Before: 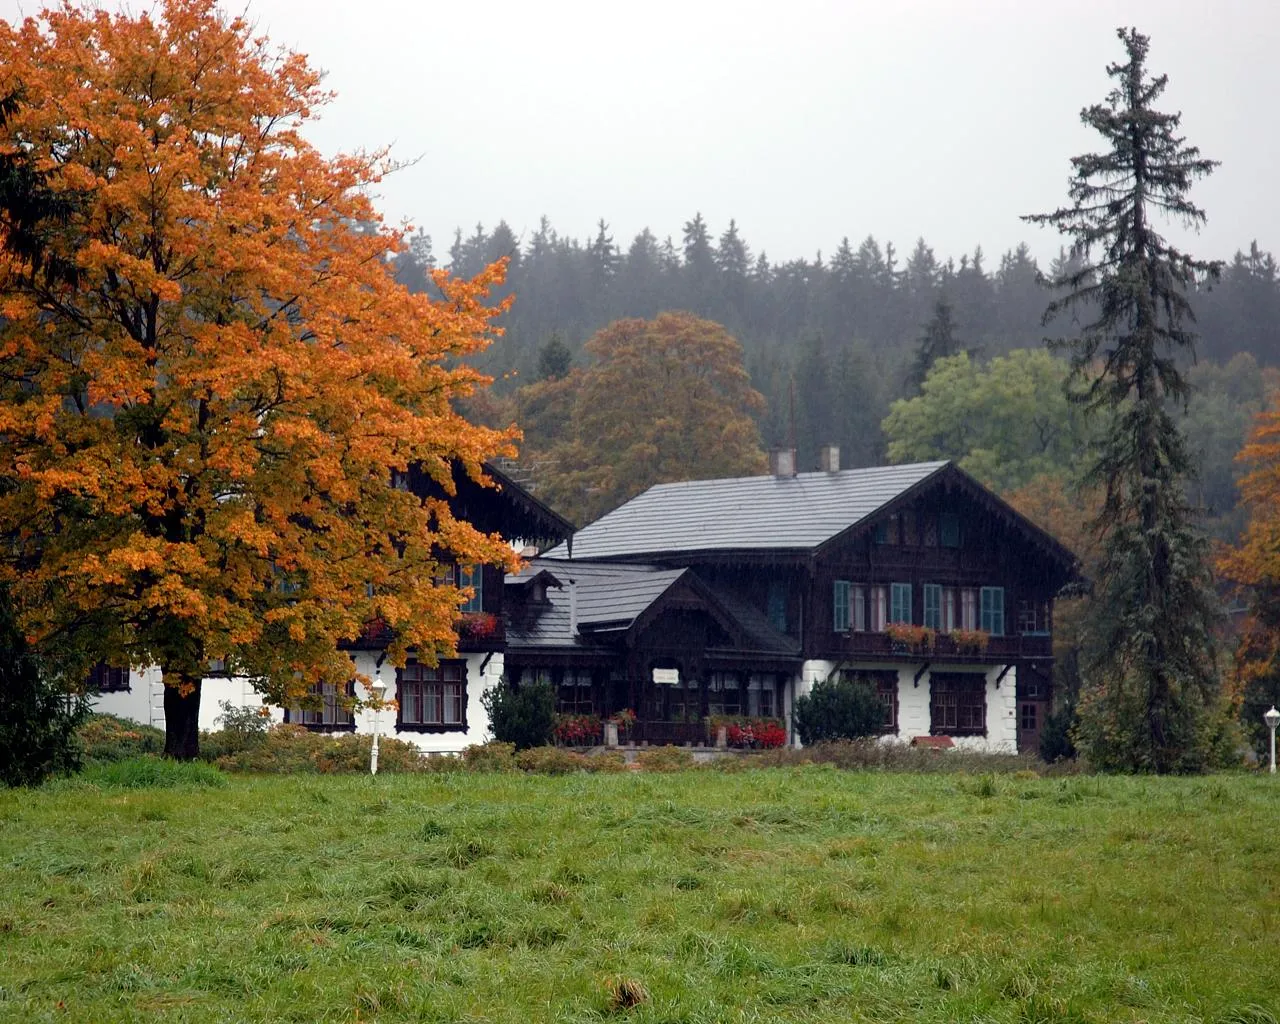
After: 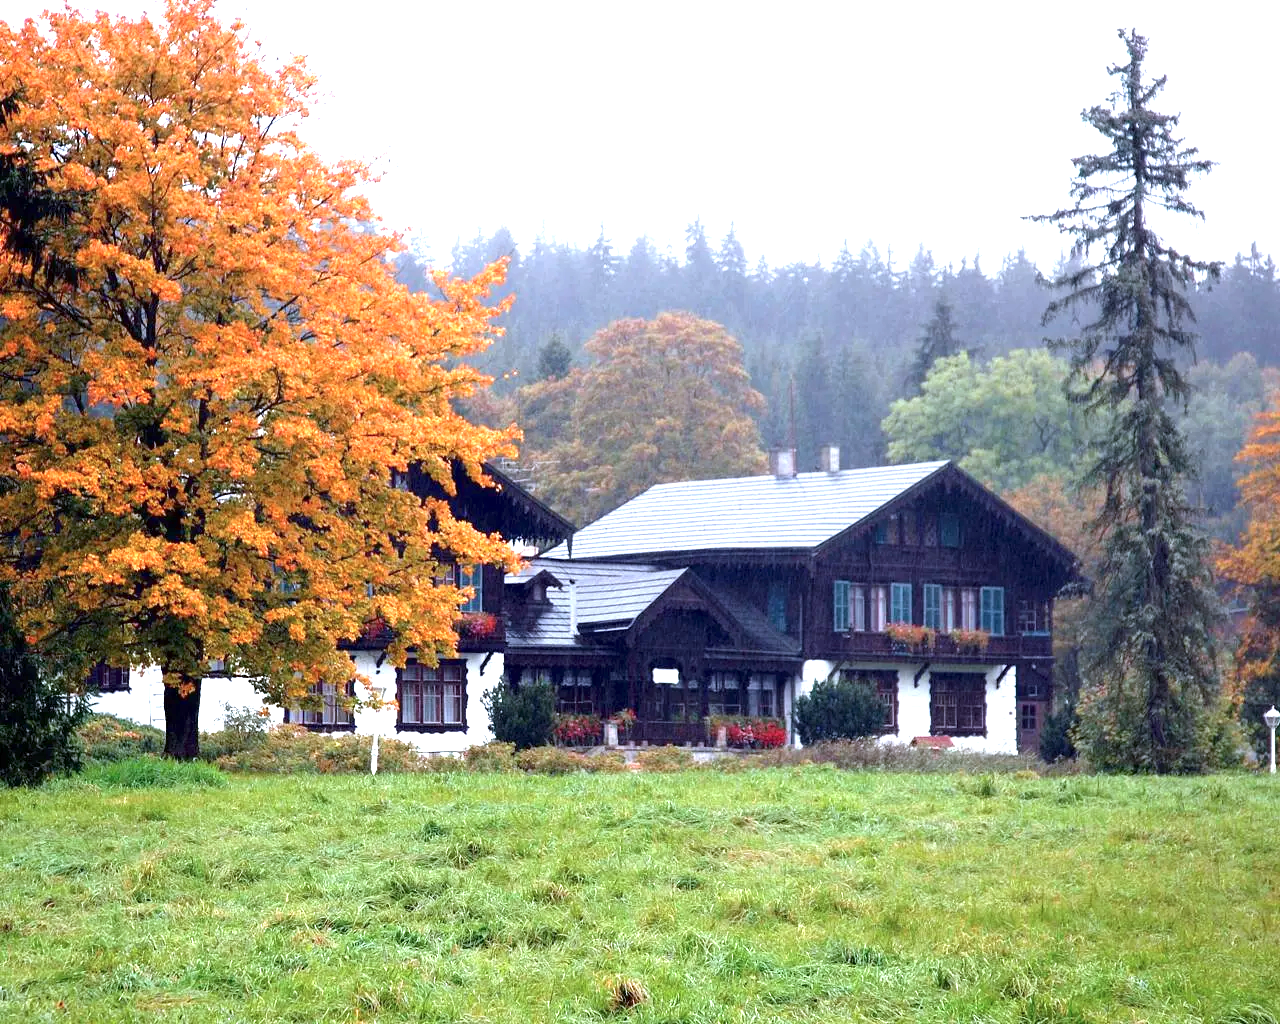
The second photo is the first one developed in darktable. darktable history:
color calibration: illuminant as shot in camera, x 0.37, y 0.382, temperature 4313.32 K
exposure: exposure 1.5 EV, compensate highlight preservation false
